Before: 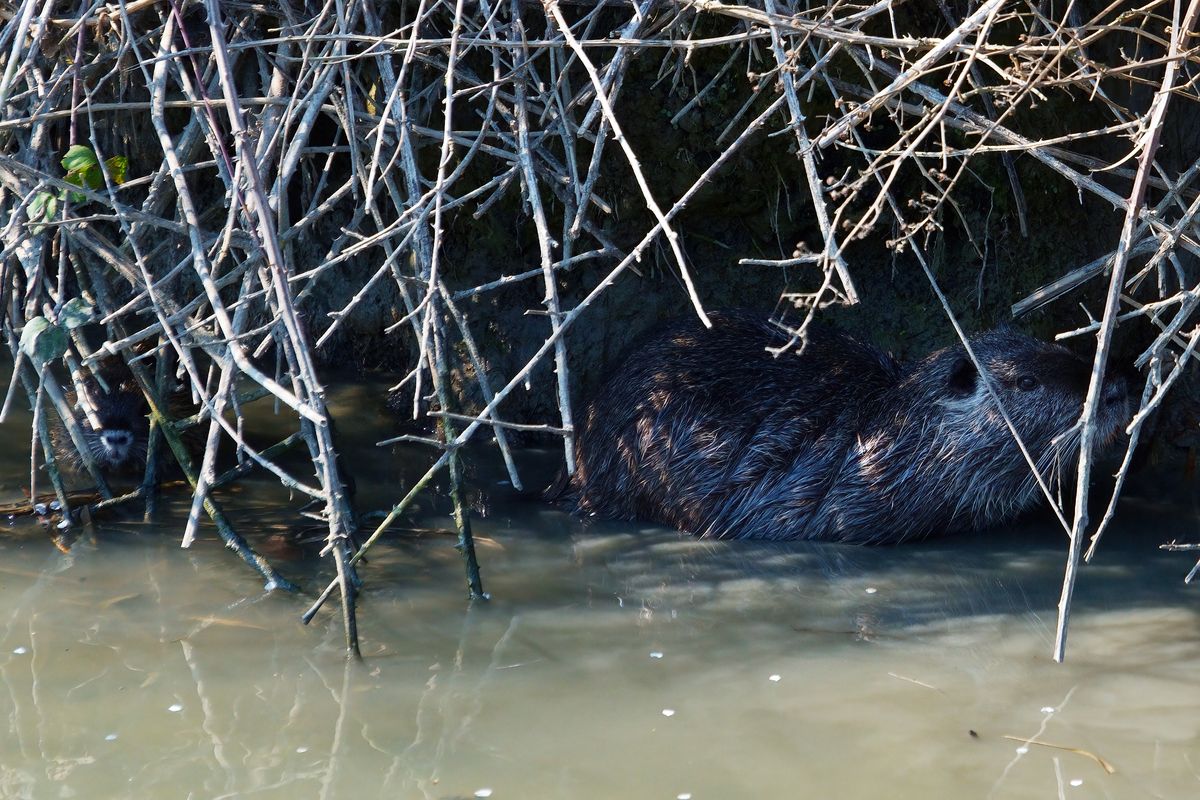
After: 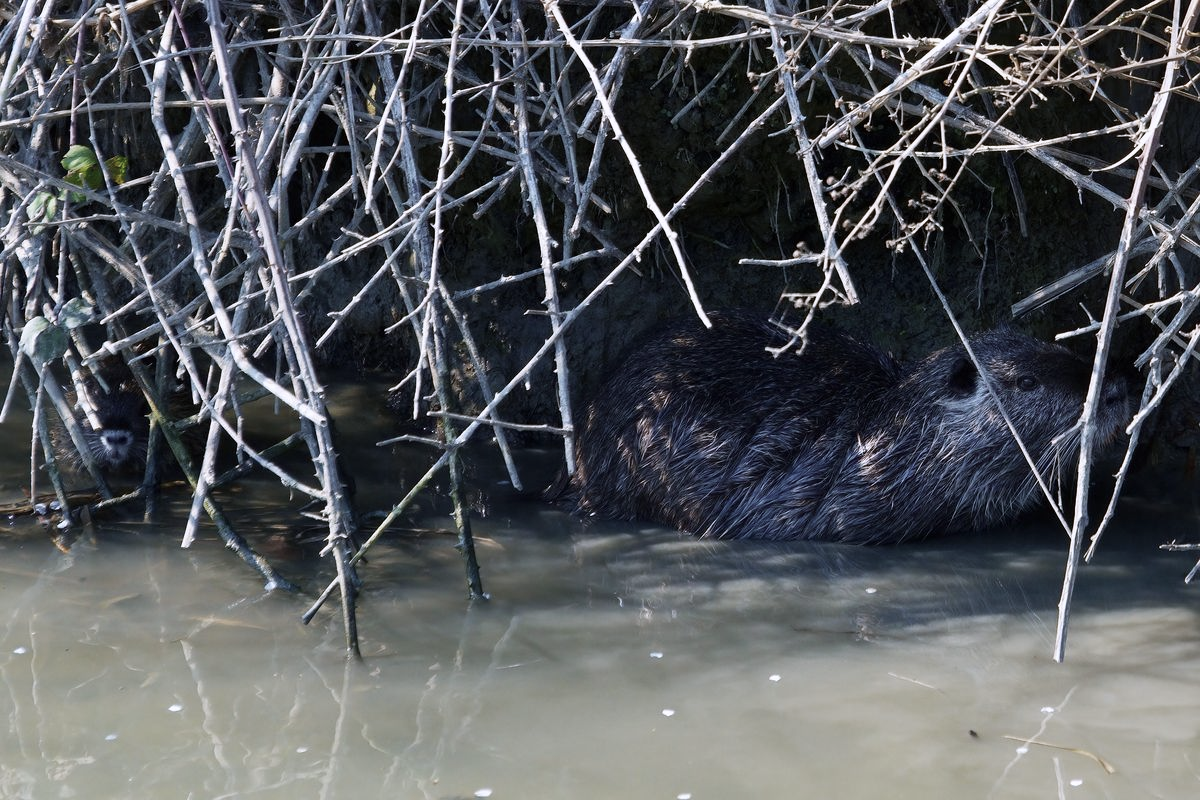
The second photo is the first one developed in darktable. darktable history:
white balance: red 0.924, blue 1.095
color correction: highlights a* 5.59, highlights b* 5.24, saturation 0.68
rotate and perspective: crop left 0, crop top 0
